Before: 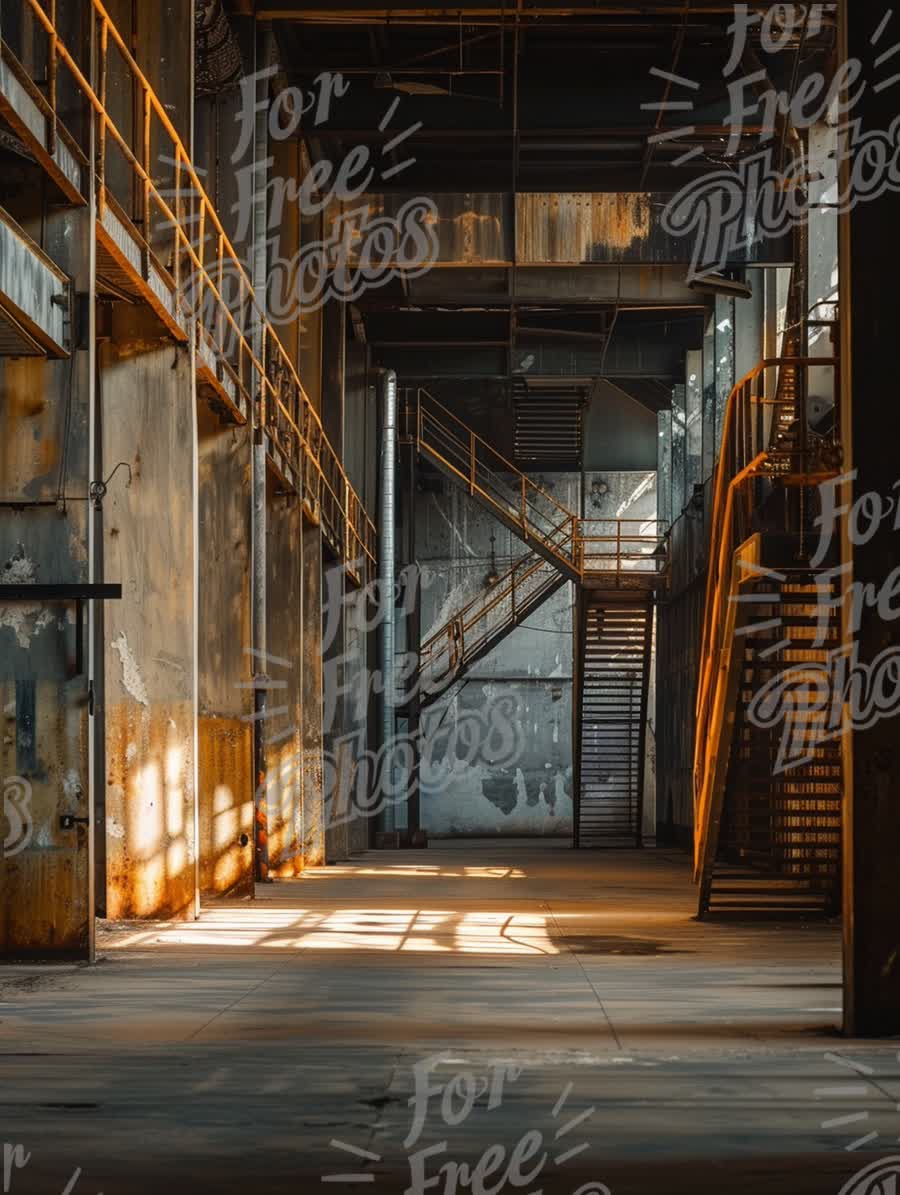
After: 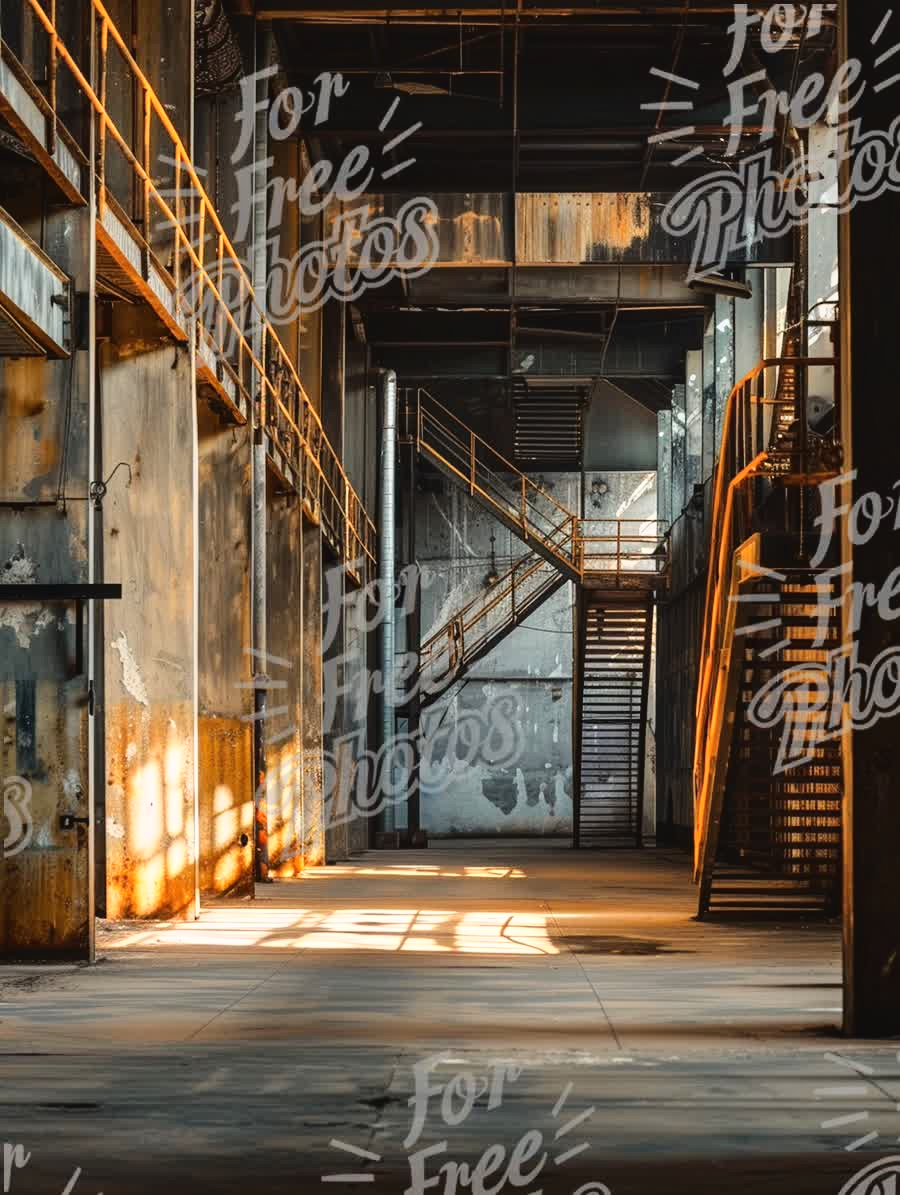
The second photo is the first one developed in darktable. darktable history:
tone curve: curves: ch0 [(0, 0.021) (0.049, 0.044) (0.152, 0.14) (0.328, 0.377) (0.473, 0.543) (0.663, 0.734) (0.84, 0.899) (1, 0.969)]; ch1 [(0, 0) (0.302, 0.331) (0.427, 0.433) (0.472, 0.47) (0.502, 0.503) (0.527, 0.524) (0.564, 0.591) (0.602, 0.632) (0.677, 0.701) (0.859, 0.885) (1, 1)]; ch2 [(0, 0) (0.33, 0.301) (0.447, 0.44) (0.487, 0.496) (0.502, 0.516) (0.535, 0.563) (0.565, 0.6) (0.618, 0.629) (1, 1)]
exposure: exposure 0.235 EV, compensate exposure bias true, compensate highlight preservation false
shadows and highlights: shadows 36.99, highlights -27.65, soften with gaussian
